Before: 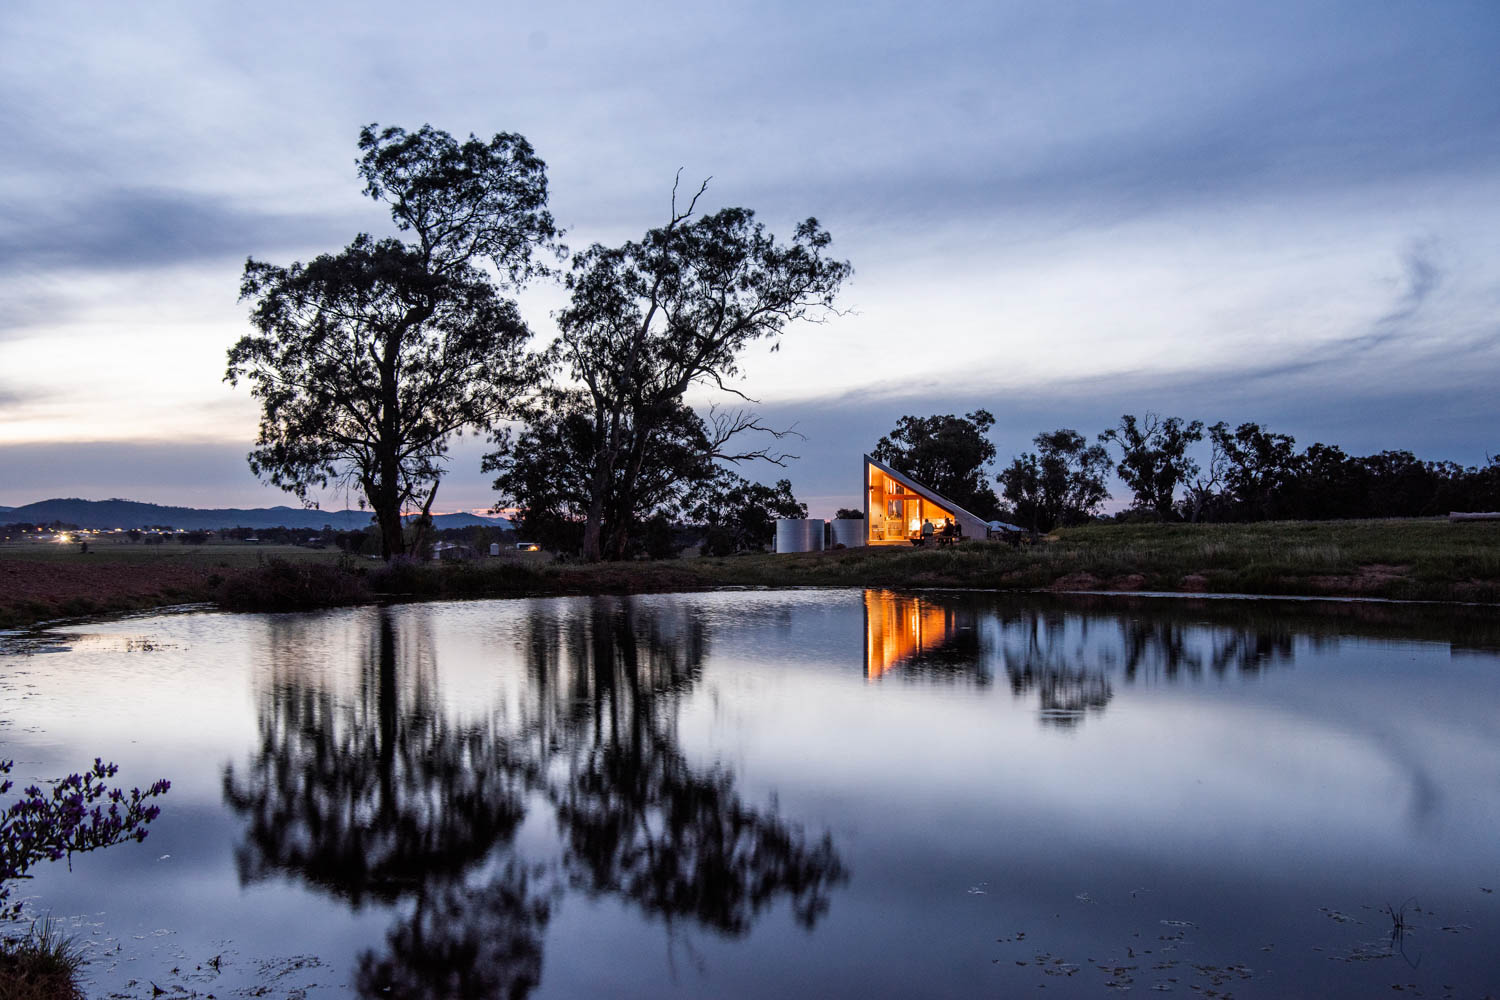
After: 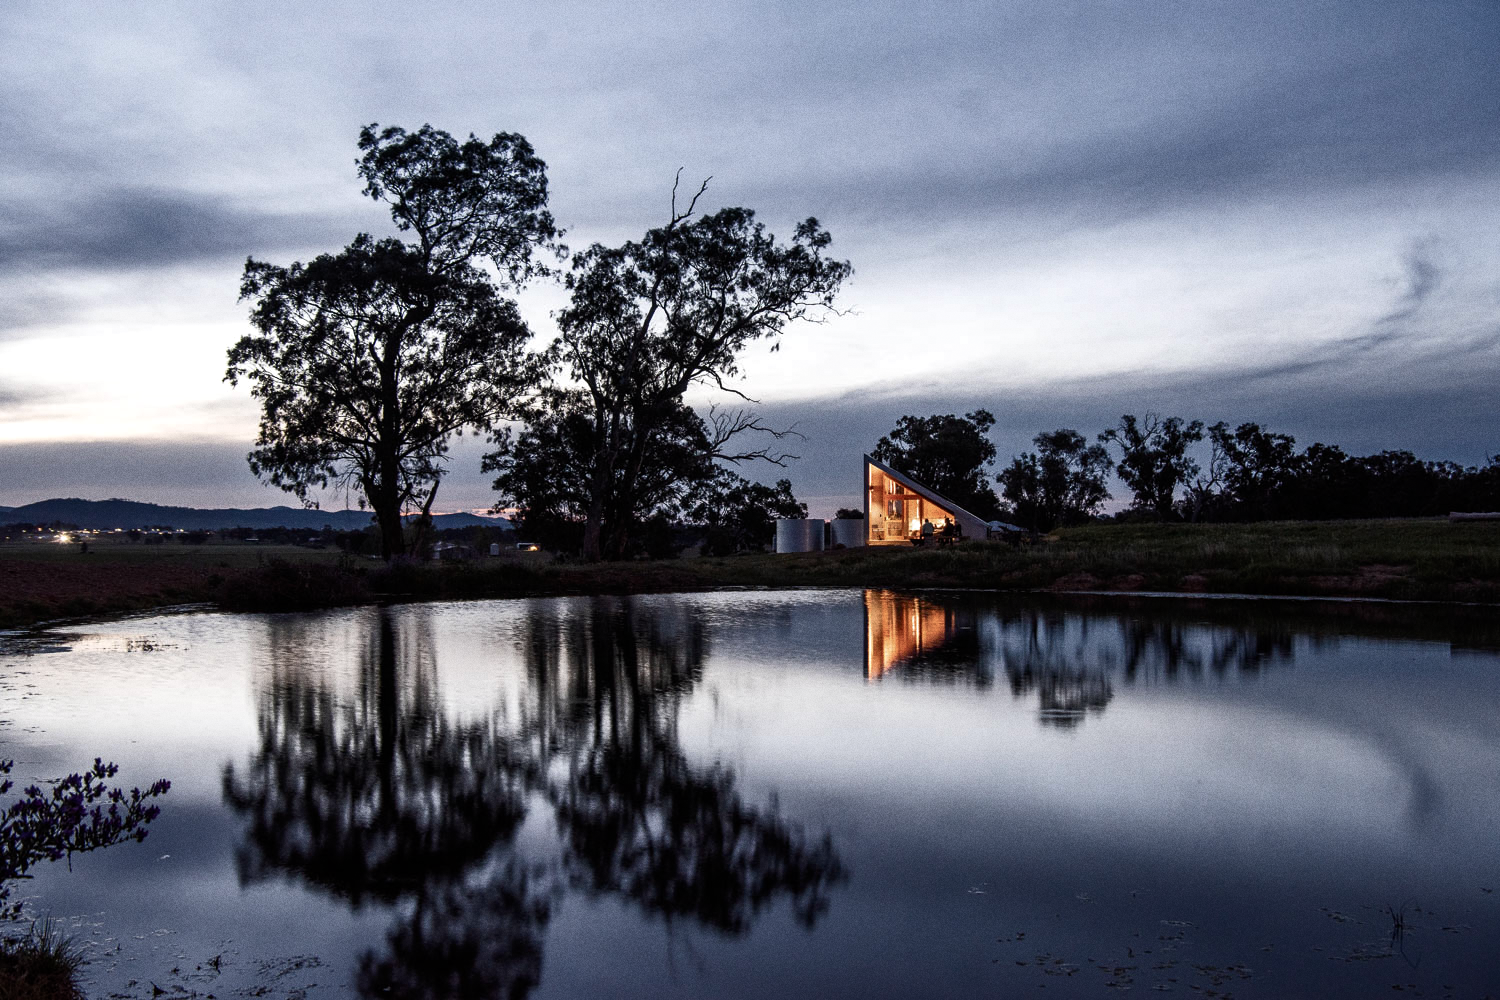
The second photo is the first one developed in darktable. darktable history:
color balance rgb: perceptual saturation grading › highlights -31.88%, perceptual saturation grading › mid-tones 5.8%, perceptual saturation grading › shadows 18.12%, perceptual brilliance grading › highlights 3.62%, perceptual brilliance grading › mid-tones -18.12%, perceptual brilliance grading › shadows -41.3%
grain: strength 26%
